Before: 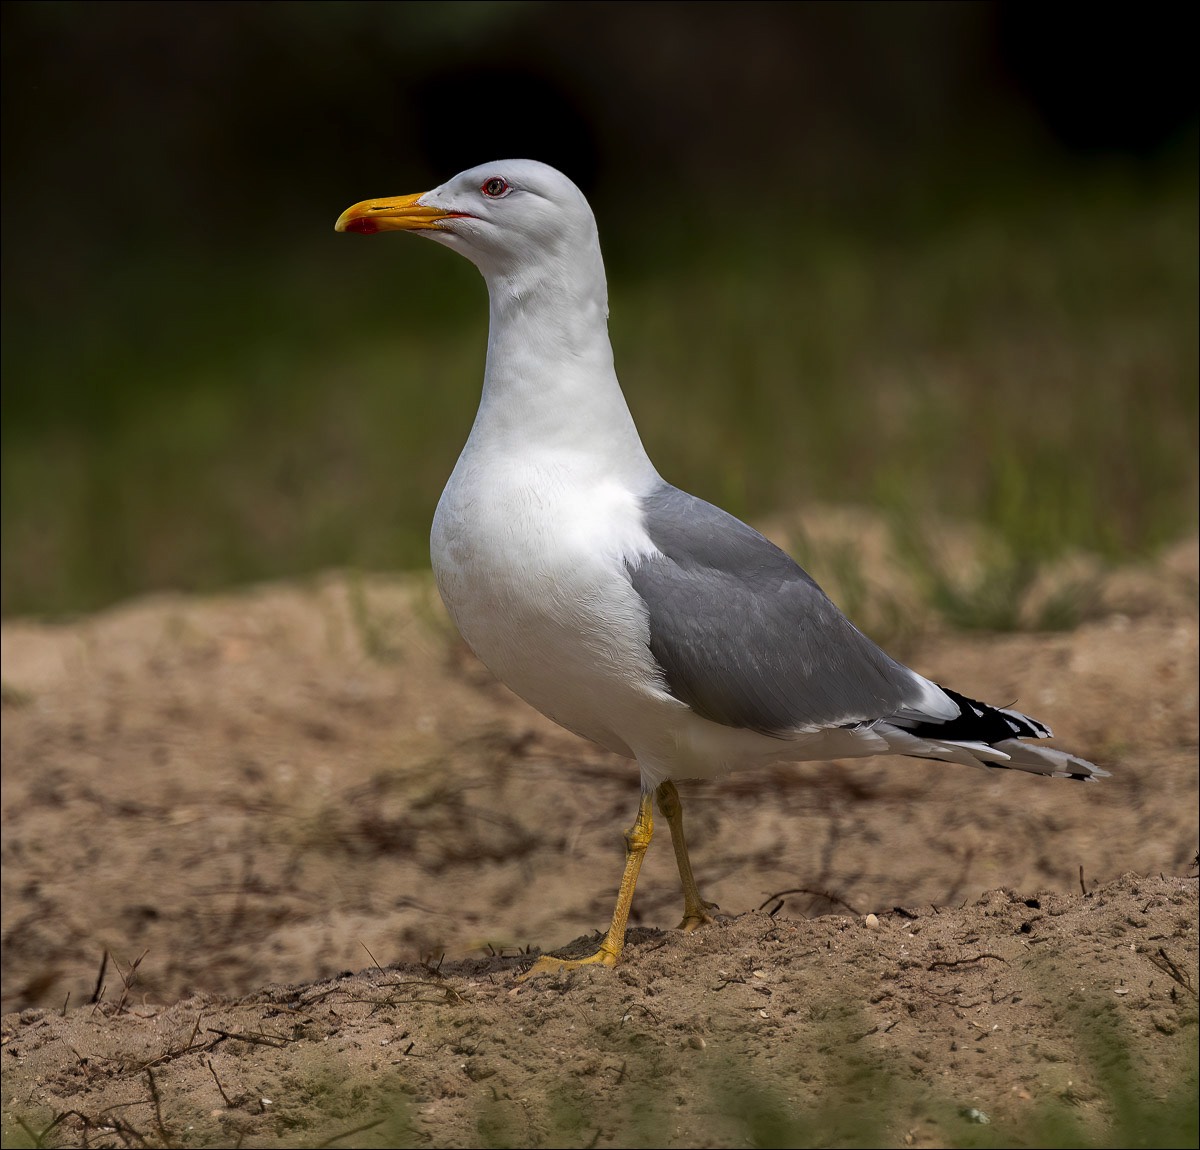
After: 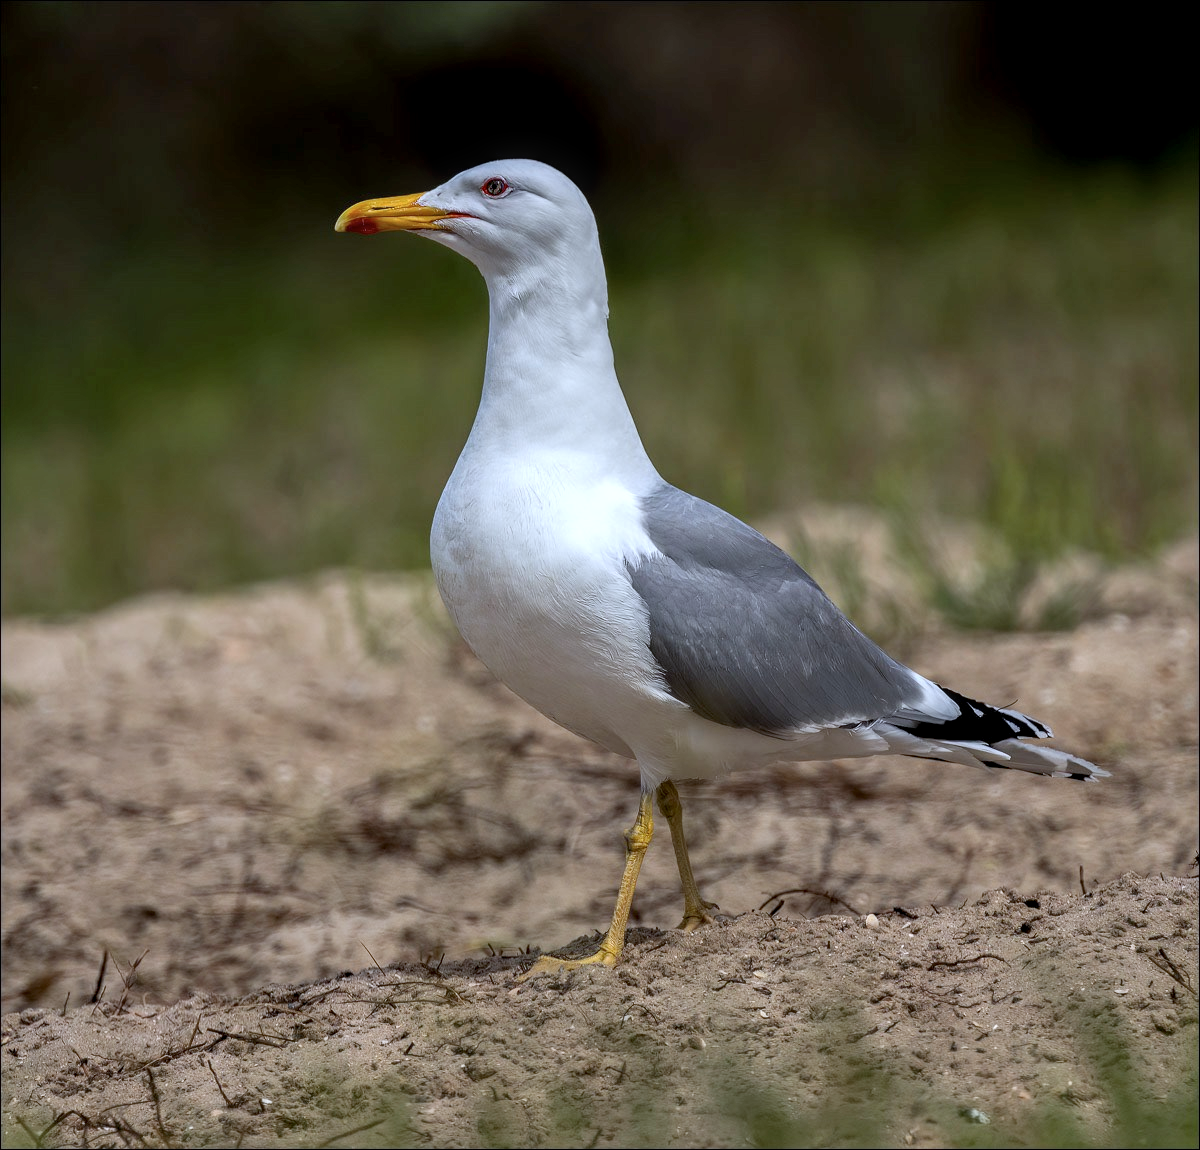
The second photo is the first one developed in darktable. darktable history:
local contrast: detail 130%
color calibration: x 0.37, y 0.377, temperature 4292.29 K
